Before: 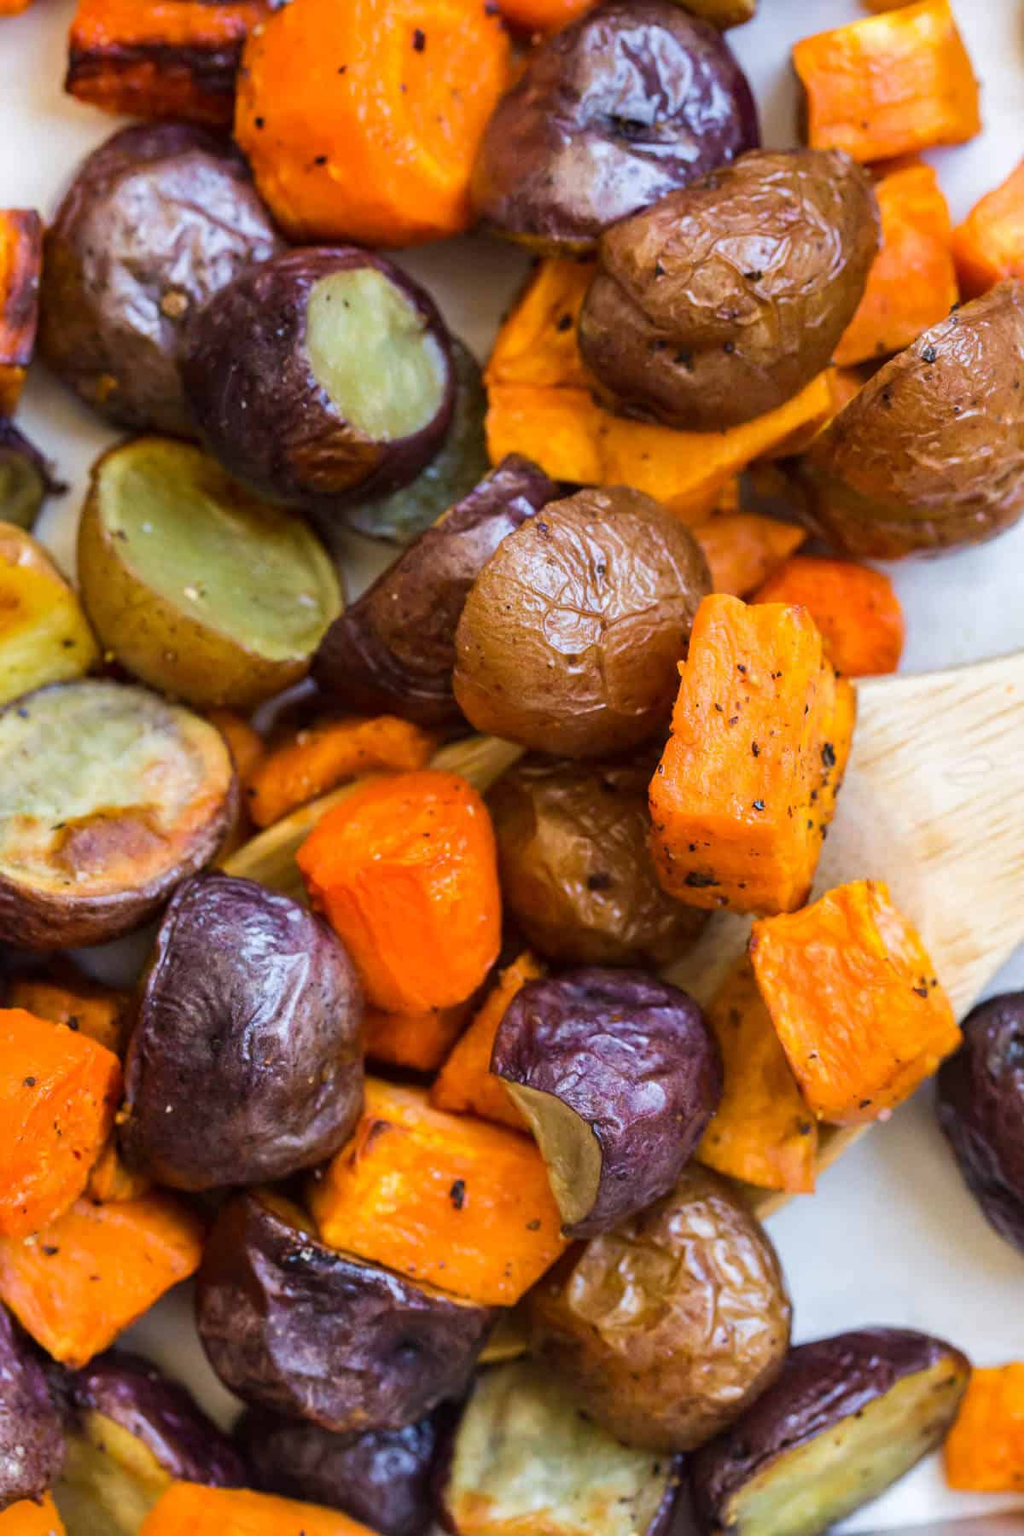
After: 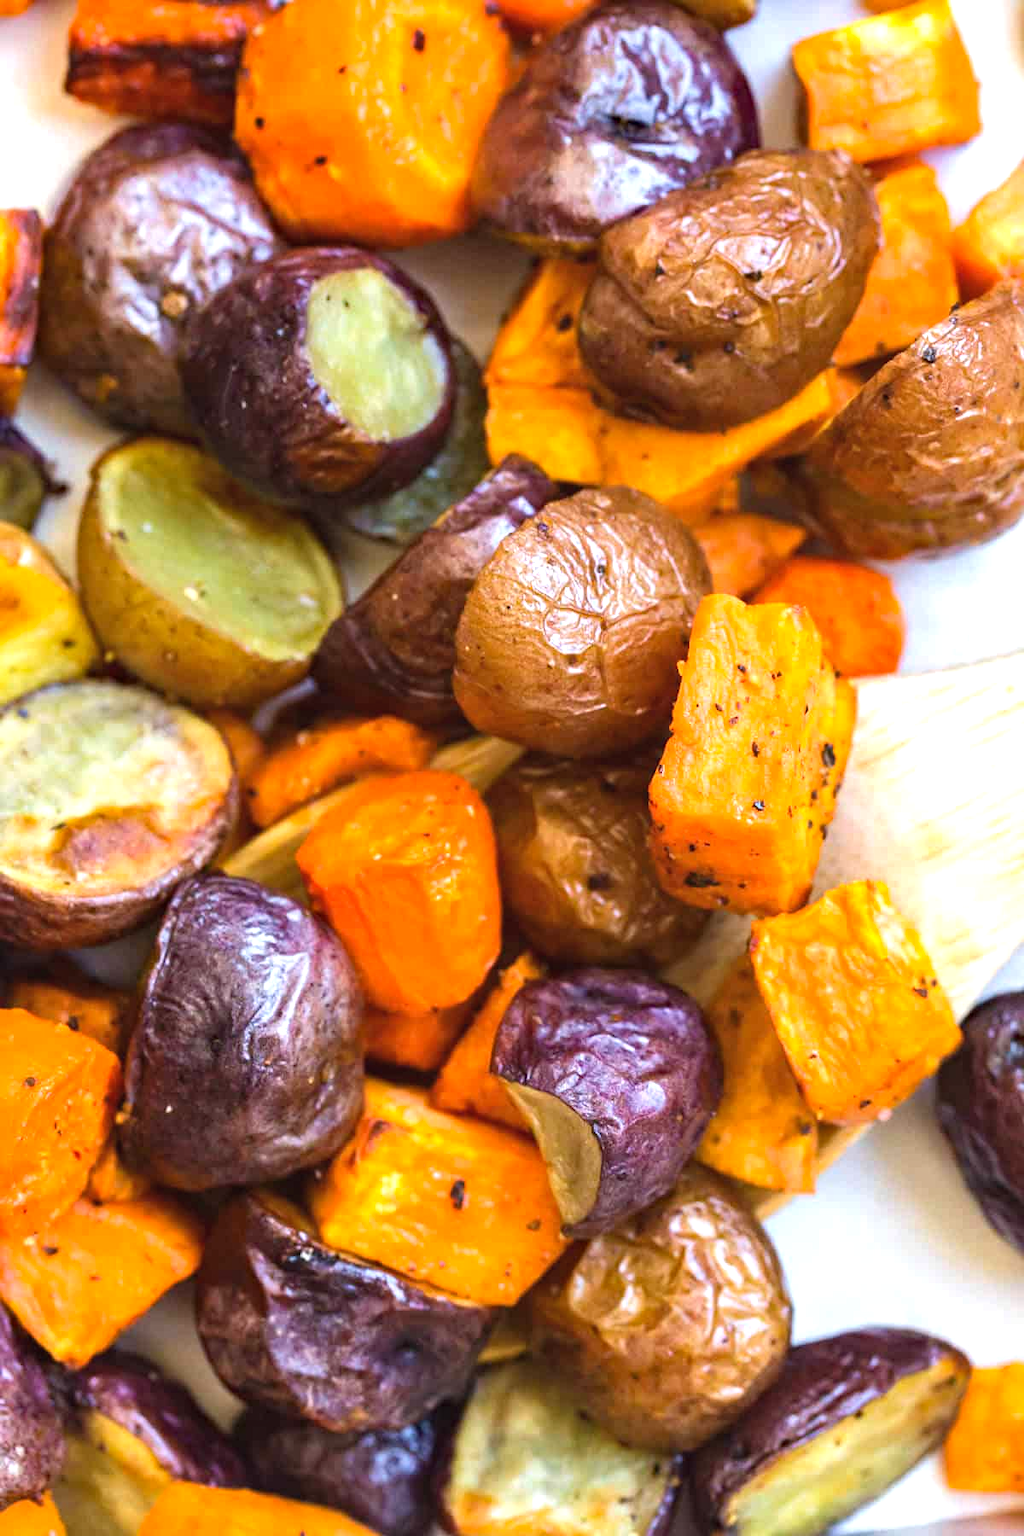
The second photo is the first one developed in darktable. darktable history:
exposure: black level correction -0.002, exposure 0.715 EV, compensate highlight preservation false
haze removal: compatibility mode true, adaptive false
